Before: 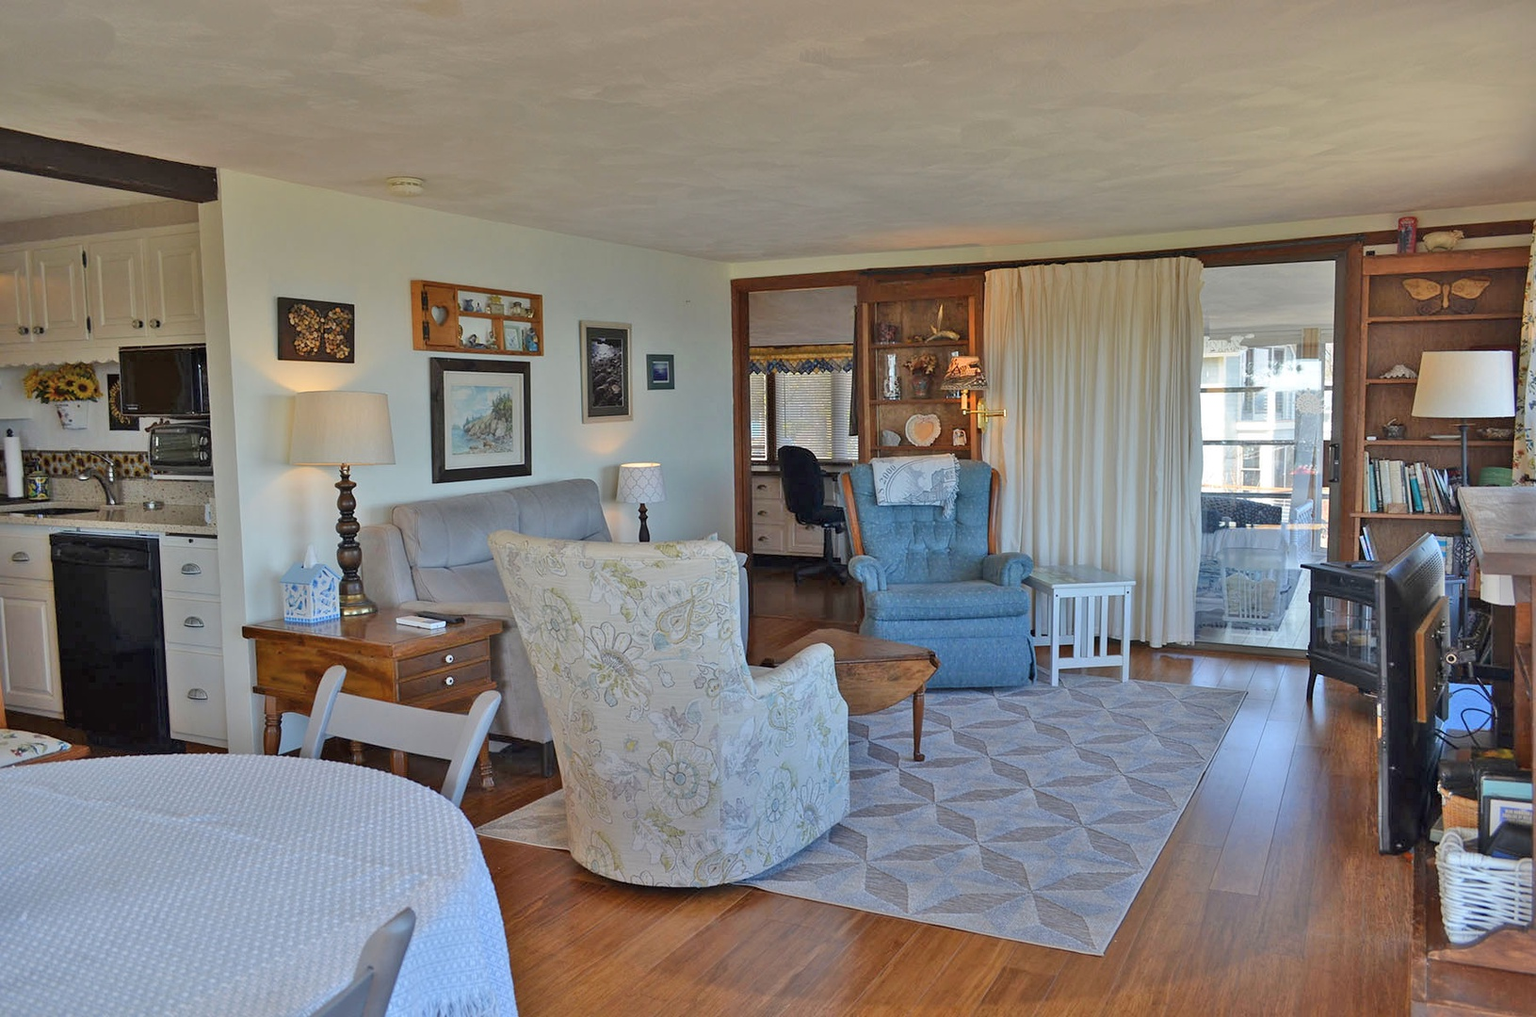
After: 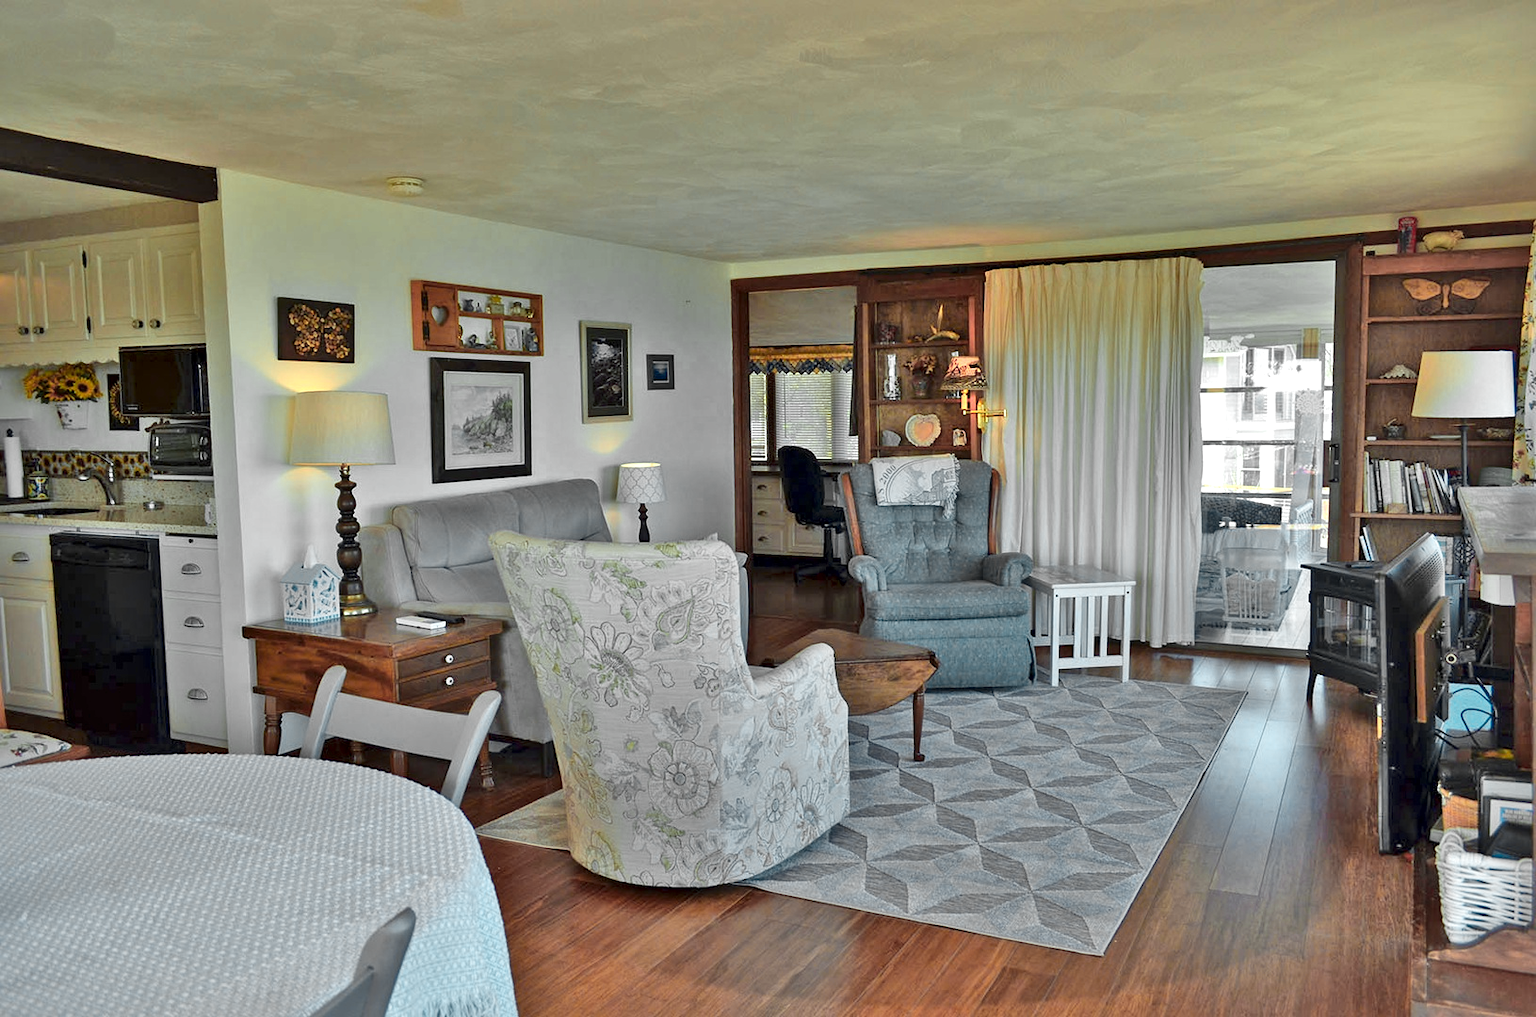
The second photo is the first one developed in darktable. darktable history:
color zones: curves: ch0 [(0.257, 0.558) (0.75, 0.565)]; ch1 [(0.004, 0.857) (0.14, 0.416) (0.257, 0.695) (0.442, 0.032) (0.736, 0.266) (0.891, 0.741)]; ch2 [(0, 0.623) (0.112, 0.436) (0.271, 0.474) (0.516, 0.64) (0.743, 0.286)]
local contrast: mode bilateral grid, contrast 25, coarseness 61, detail 150%, midtone range 0.2
color correction: highlights a* -8.31, highlights b* 3.1
